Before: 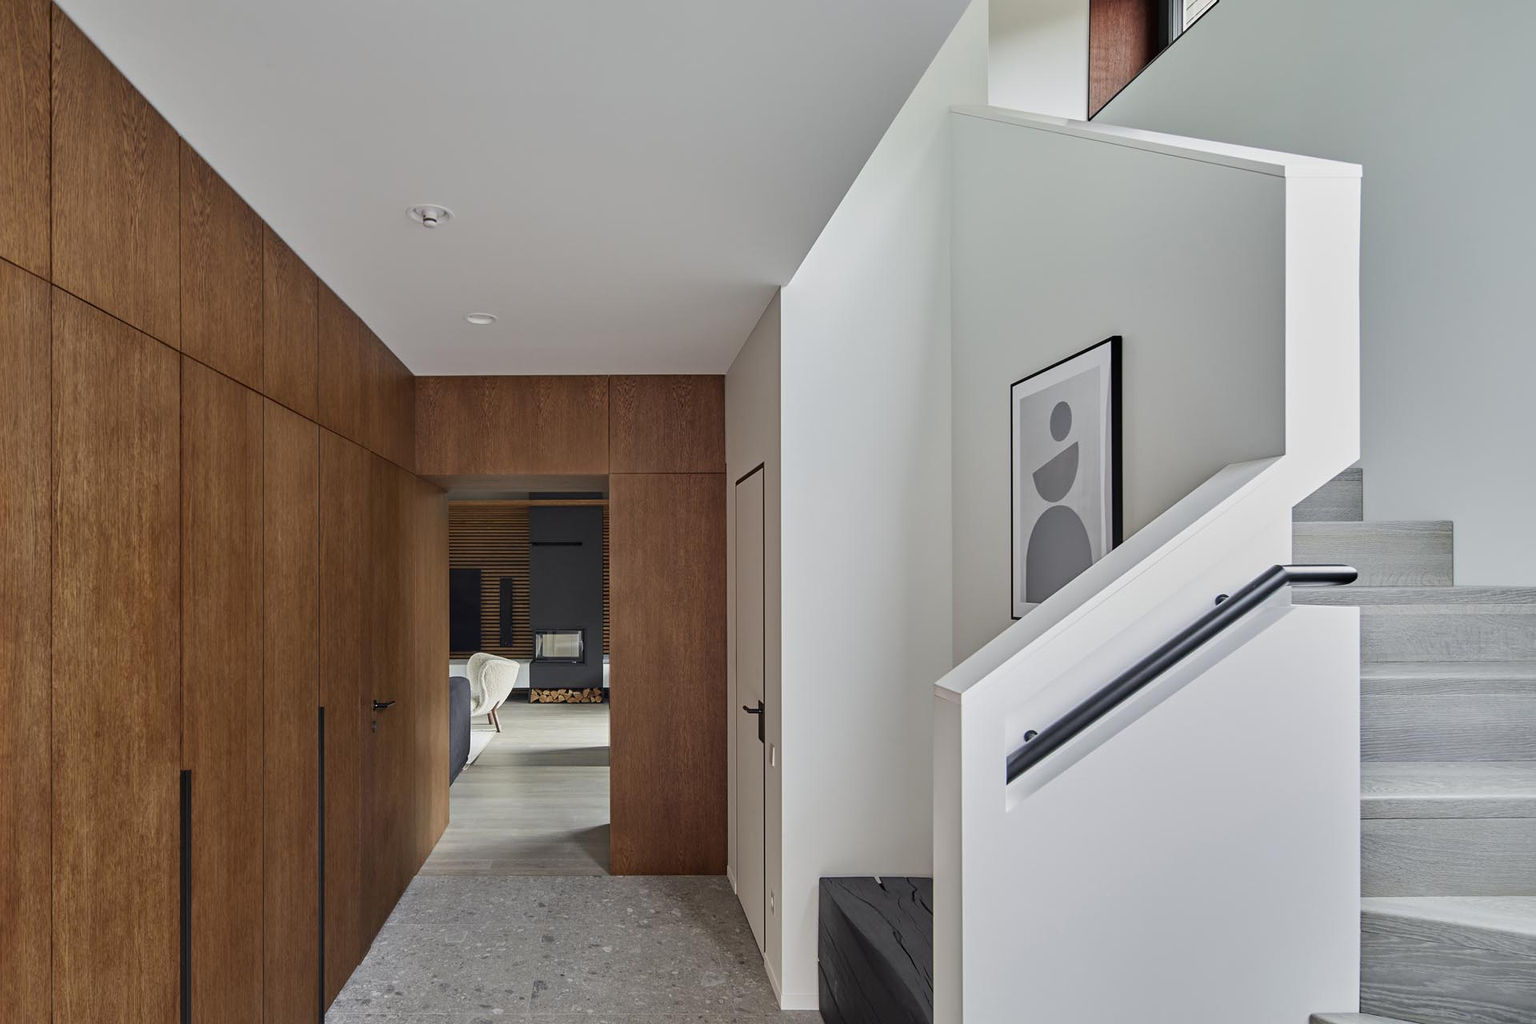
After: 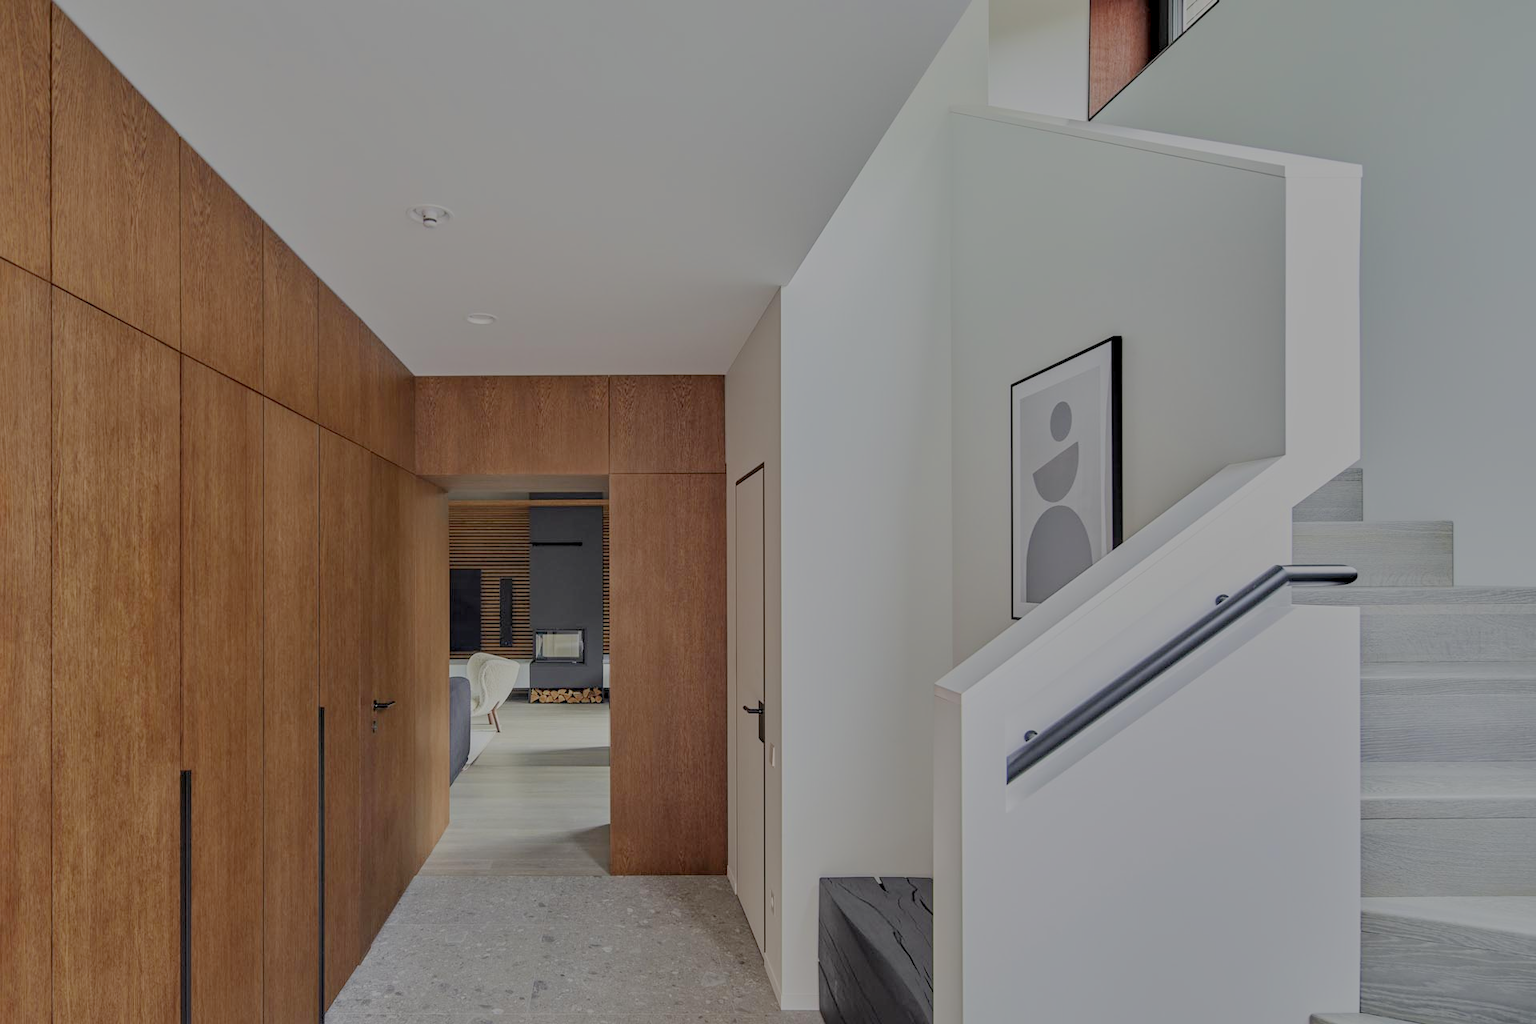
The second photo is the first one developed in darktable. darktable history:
filmic rgb: black relative exposure -8.01 EV, white relative exposure 8.02 EV, threshold 5.94 EV, target black luminance 0%, hardness 2.5, latitude 75.8%, contrast 0.548, shadows ↔ highlights balance 0.012%, add noise in highlights 0.099, color science v4 (2020), type of noise poissonian, enable highlight reconstruction true
exposure: exposure 0.162 EV, compensate exposure bias true, compensate highlight preservation false
local contrast: on, module defaults
